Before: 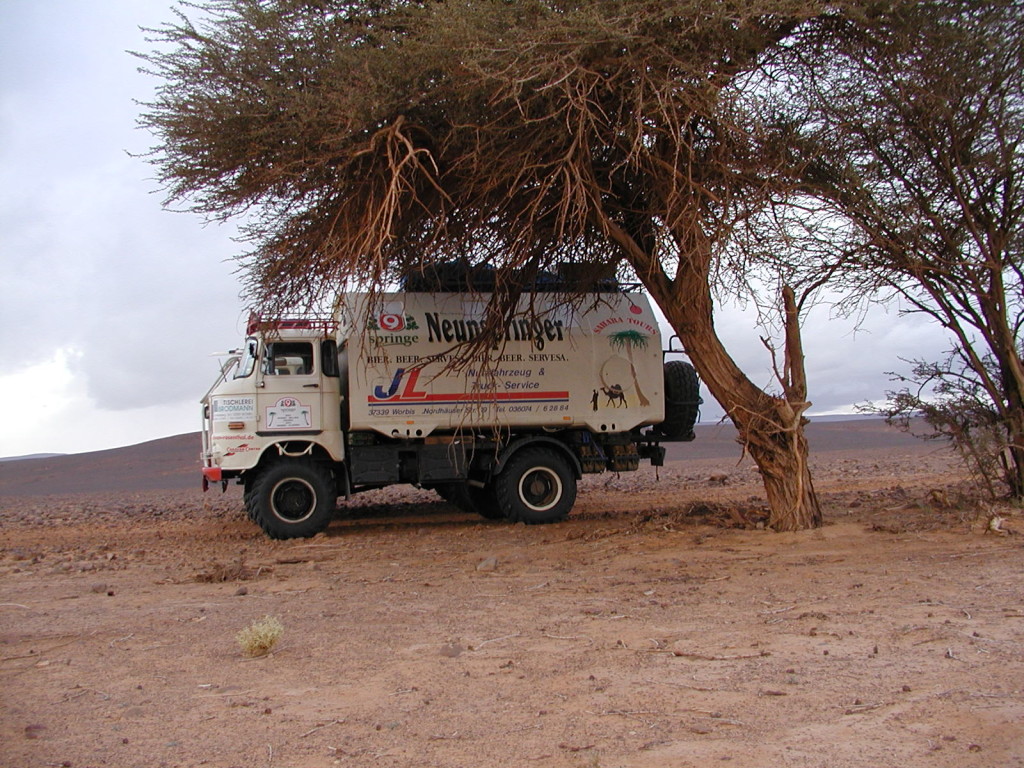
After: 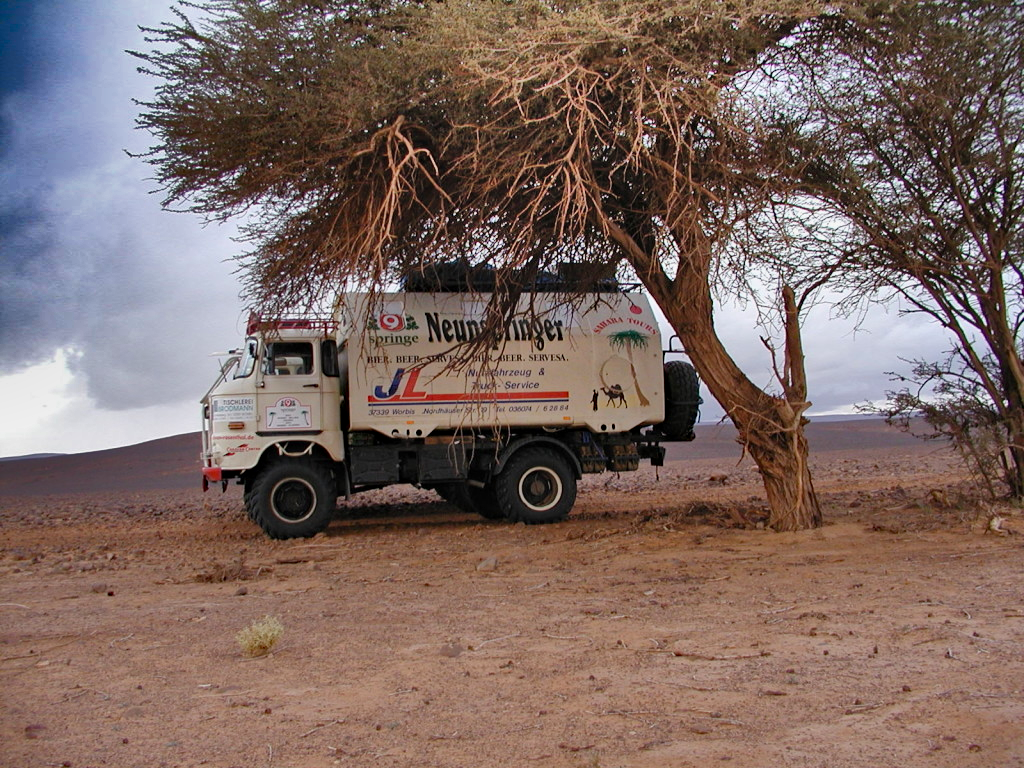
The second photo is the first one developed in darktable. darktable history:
haze removal: compatibility mode true, adaptive false
shadows and highlights: radius 123.98, shadows 100, white point adjustment -3, highlights -100, highlights color adjustment 89.84%, soften with gaussian
